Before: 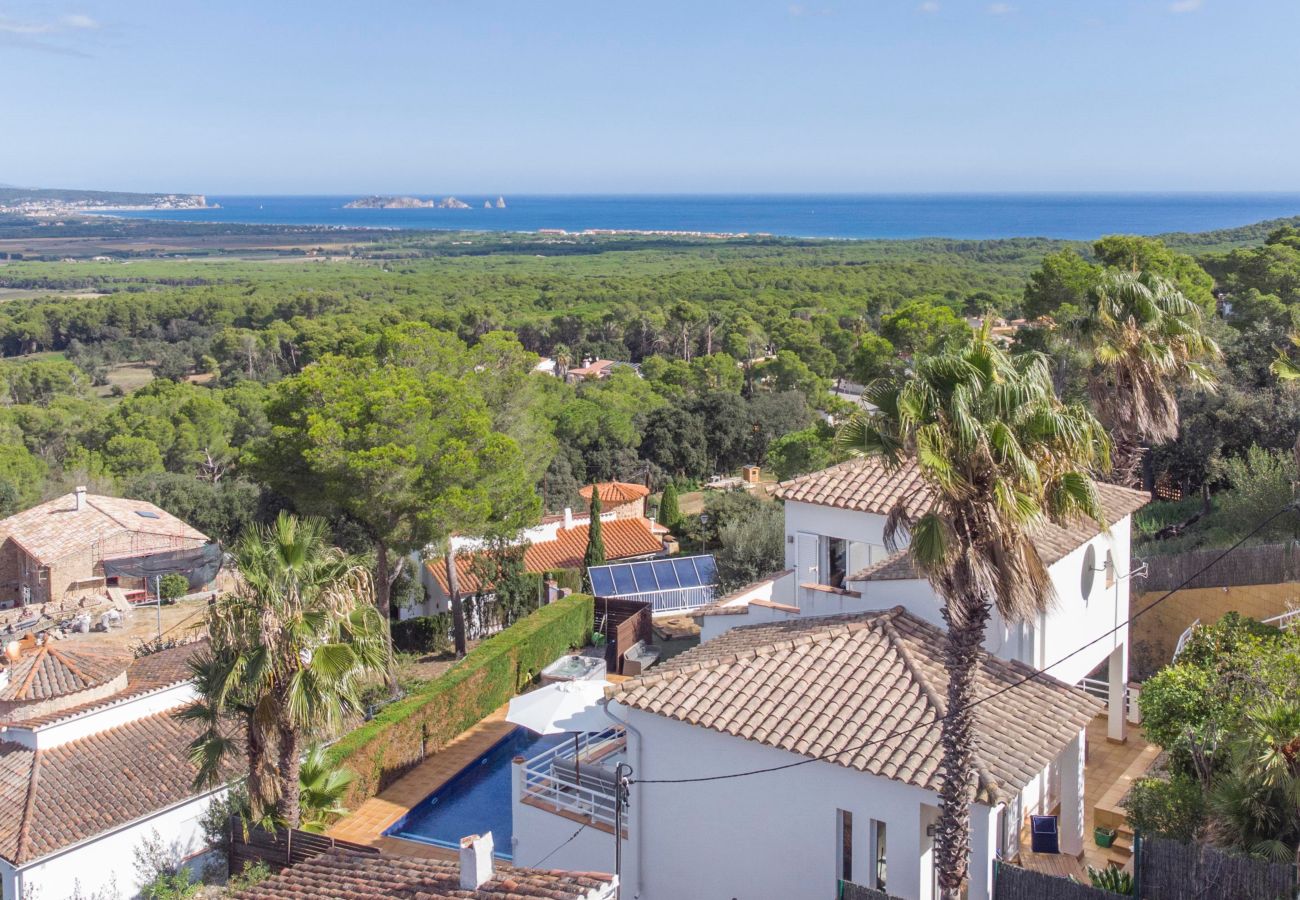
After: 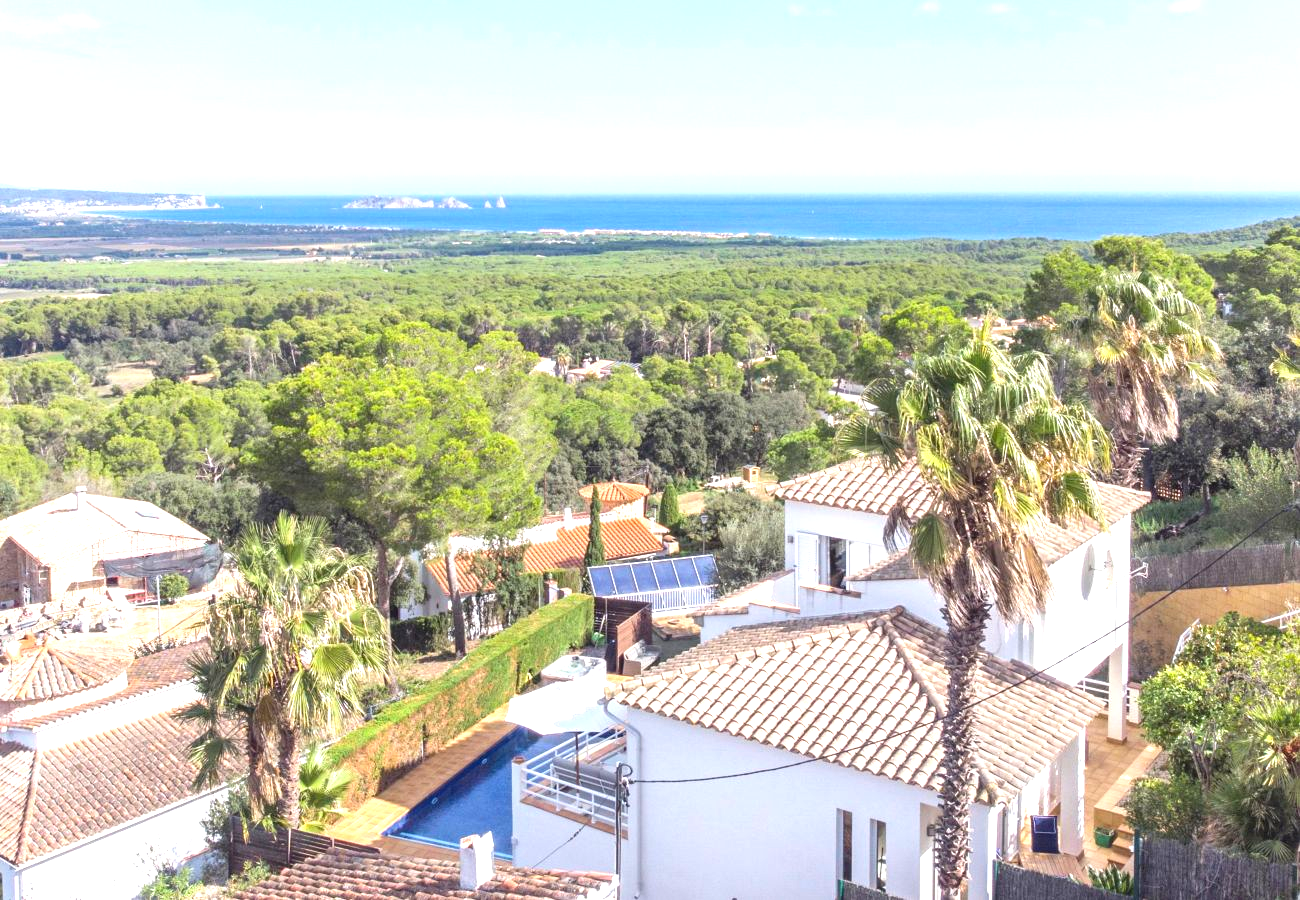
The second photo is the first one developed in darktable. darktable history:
exposure: exposure 1.141 EV, compensate highlight preservation false
